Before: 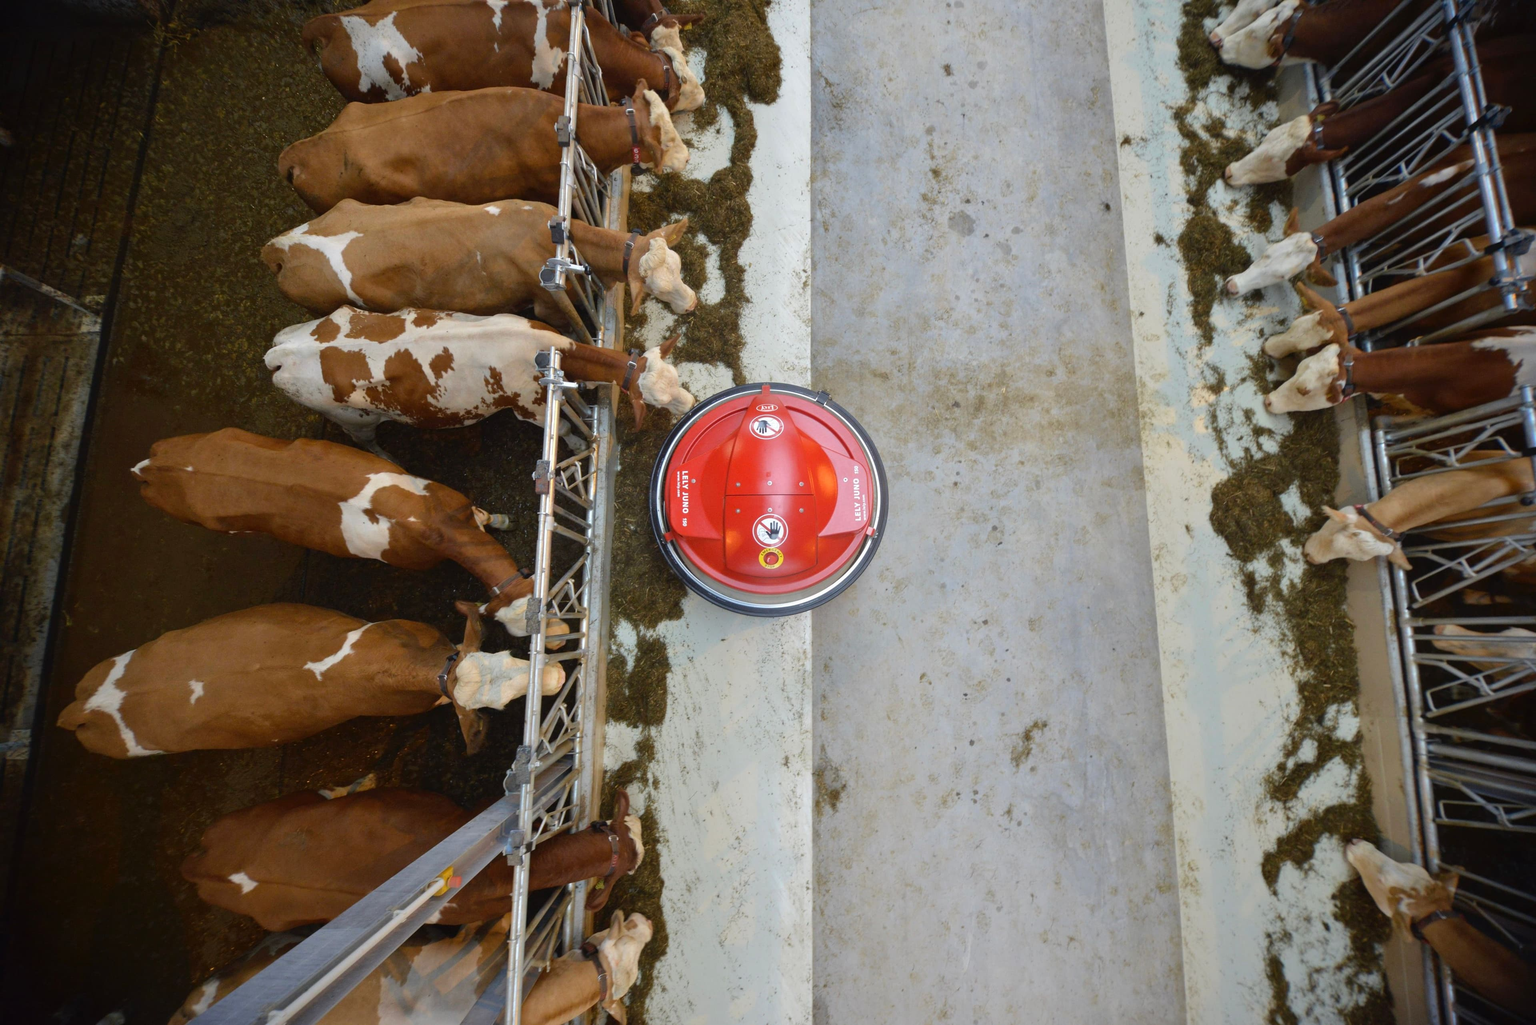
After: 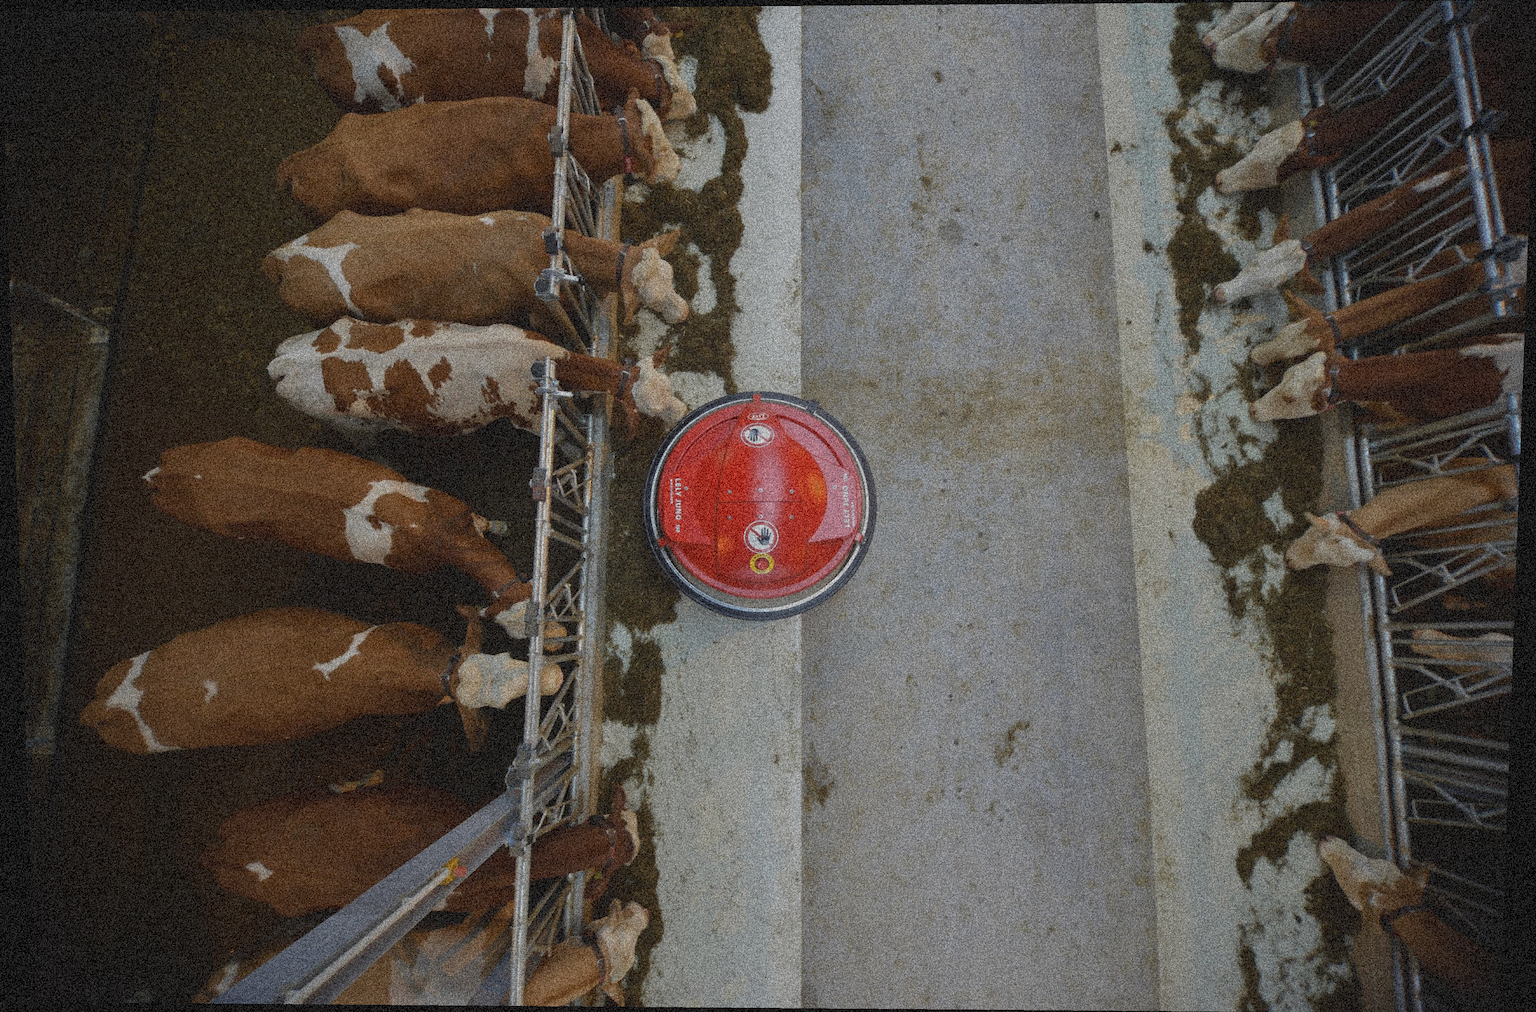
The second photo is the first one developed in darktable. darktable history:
grain: coarseness 3.75 ISO, strength 100%, mid-tones bias 0%
exposure: black level correction -0.016, exposure -1.018 EV, compensate highlight preservation false
rotate and perspective: lens shift (vertical) 0.048, lens shift (horizontal) -0.024, automatic cropping off
